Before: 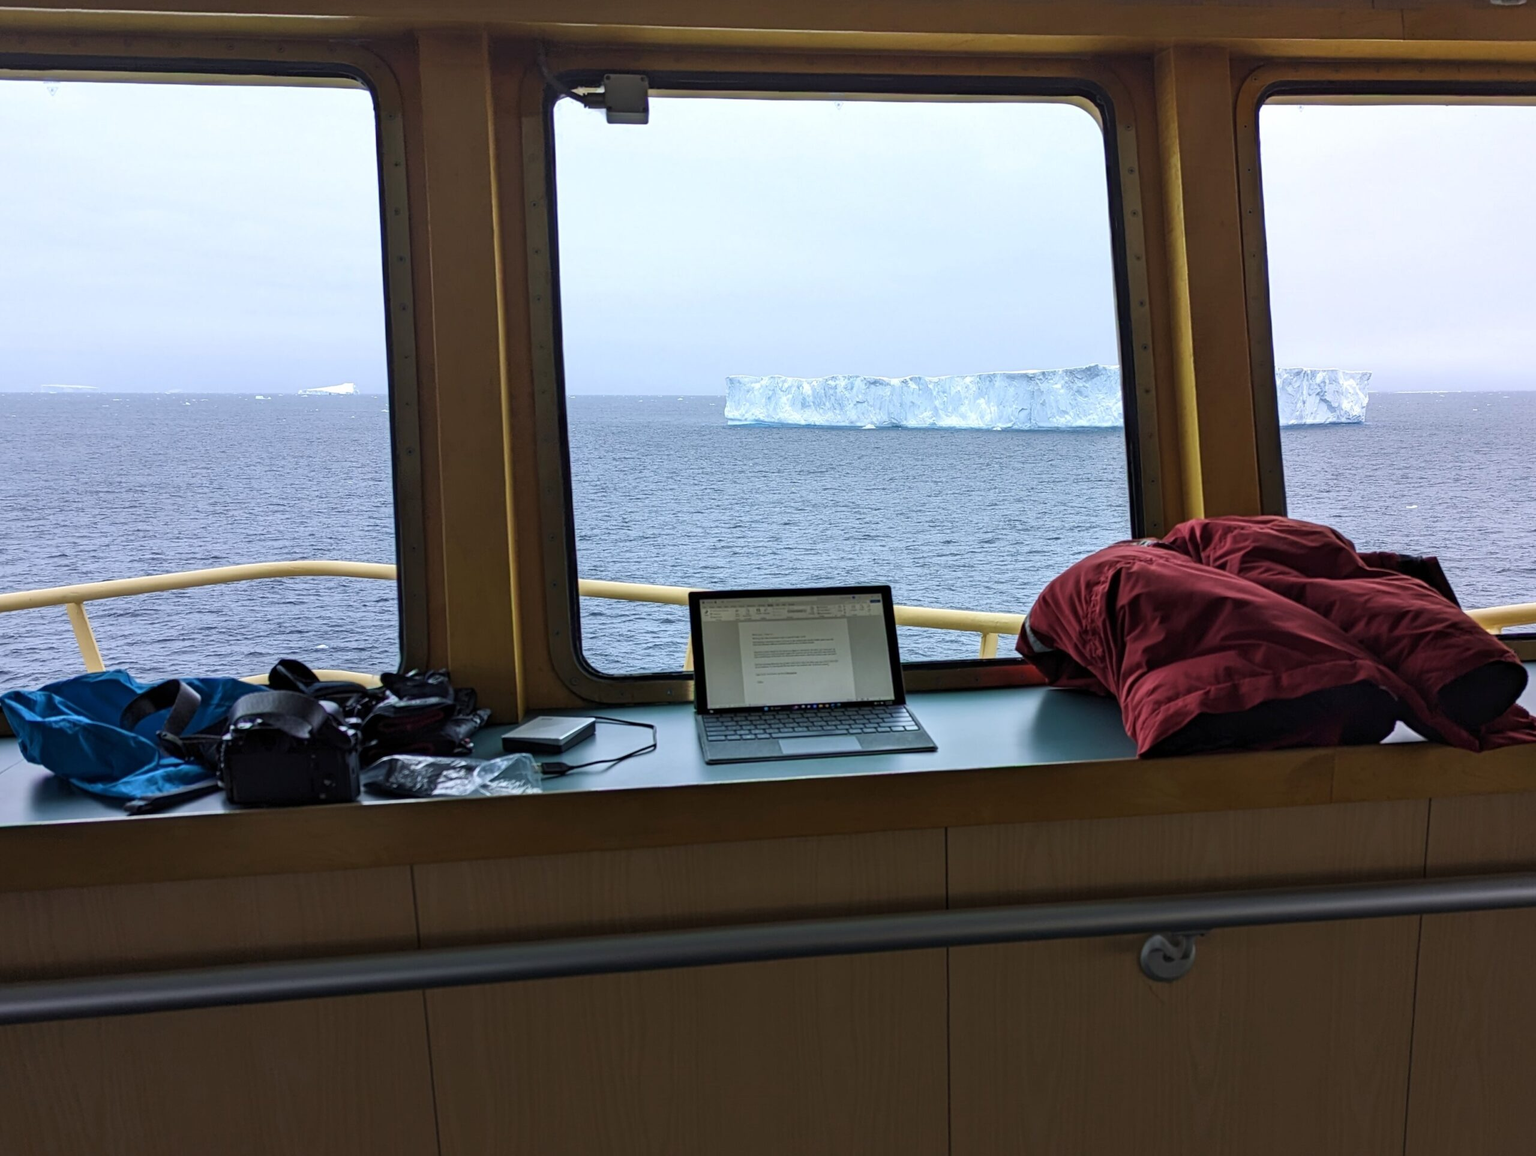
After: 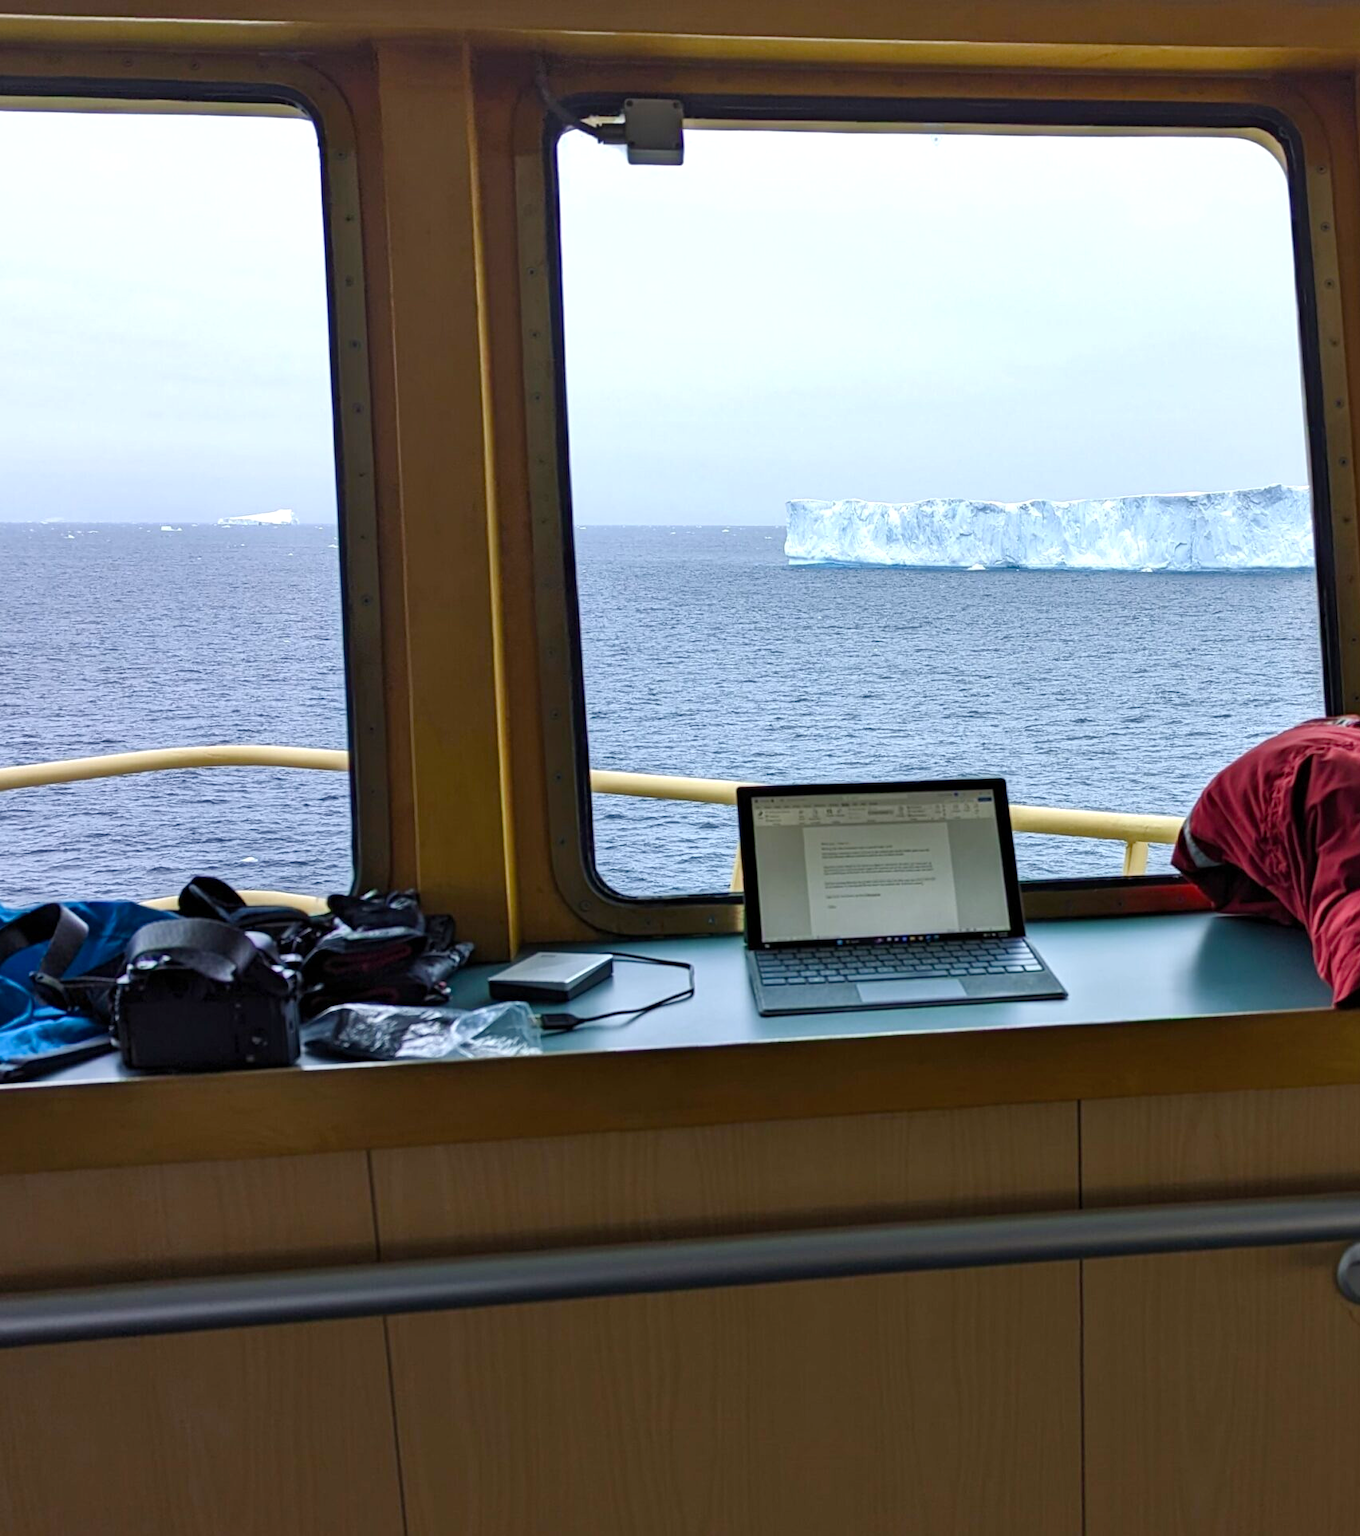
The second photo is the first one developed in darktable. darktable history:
shadows and highlights: shadows 37.27, highlights -28.18, soften with gaussian
exposure: exposure 0.2 EV, compensate highlight preservation false
color balance rgb: perceptual saturation grading › global saturation 20%, perceptual saturation grading › highlights -25%, perceptual saturation grading › shadows 25%
crop and rotate: left 8.786%, right 24.548%
